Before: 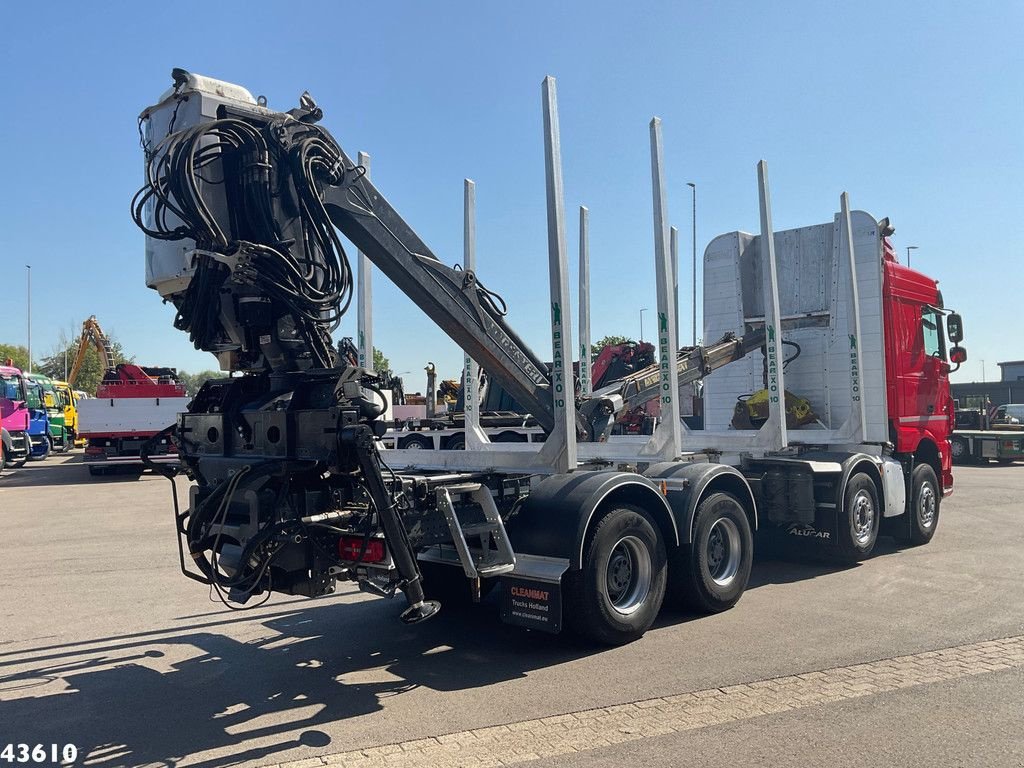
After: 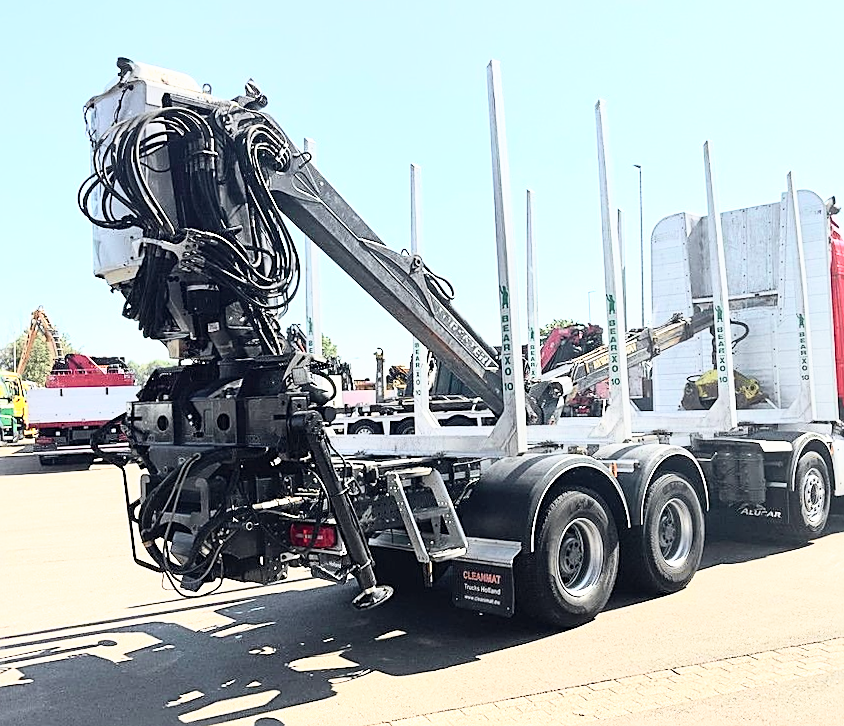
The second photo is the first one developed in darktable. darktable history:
sharpen: on, module defaults
crop and rotate: angle 0.833°, left 4.132%, top 1.223%, right 11.812%, bottom 2.374%
exposure: exposure 0.203 EV, compensate exposure bias true, compensate highlight preservation false
tone curve: curves: ch0 [(0.003, 0) (0.066, 0.023) (0.149, 0.094) (0.264, 0.238) (0.395, 0.421) (0.517, 0.56) (0.688, 0.743) (0.813, 0.846) (1, 1)]; ch1 [(0, 0) (0.164, 0.115) (0.337, 0.332) (0.39, 0.398) (0.464, 0.461) (0.501, 0.5) (0.507, 0.503) (0.534, 0.537) (0.577, 0.59) (0.652, 0.681) (0.733, 0.749) (0.811, 0.796) (1, 1)]; ch2 [(0, 0) (0.337, 0.382) (0.464, 0.476) (0.501, 0.502) (0.527, 0.54) (0.551, 0.565) (0.6, 0.59) (0.687, 0.675) (1, 1)], color space Lab, independent channels, preserve colors none
contrast brightness saturation: contrast 0.395, brightness 0.543
base curve: curves: ch0 [(0, 0) (0.088, 0.125) (0.176, 0.251) (0.354, 0.501) (0.613, 0.749) (1, 0.877)], preserve colors none
